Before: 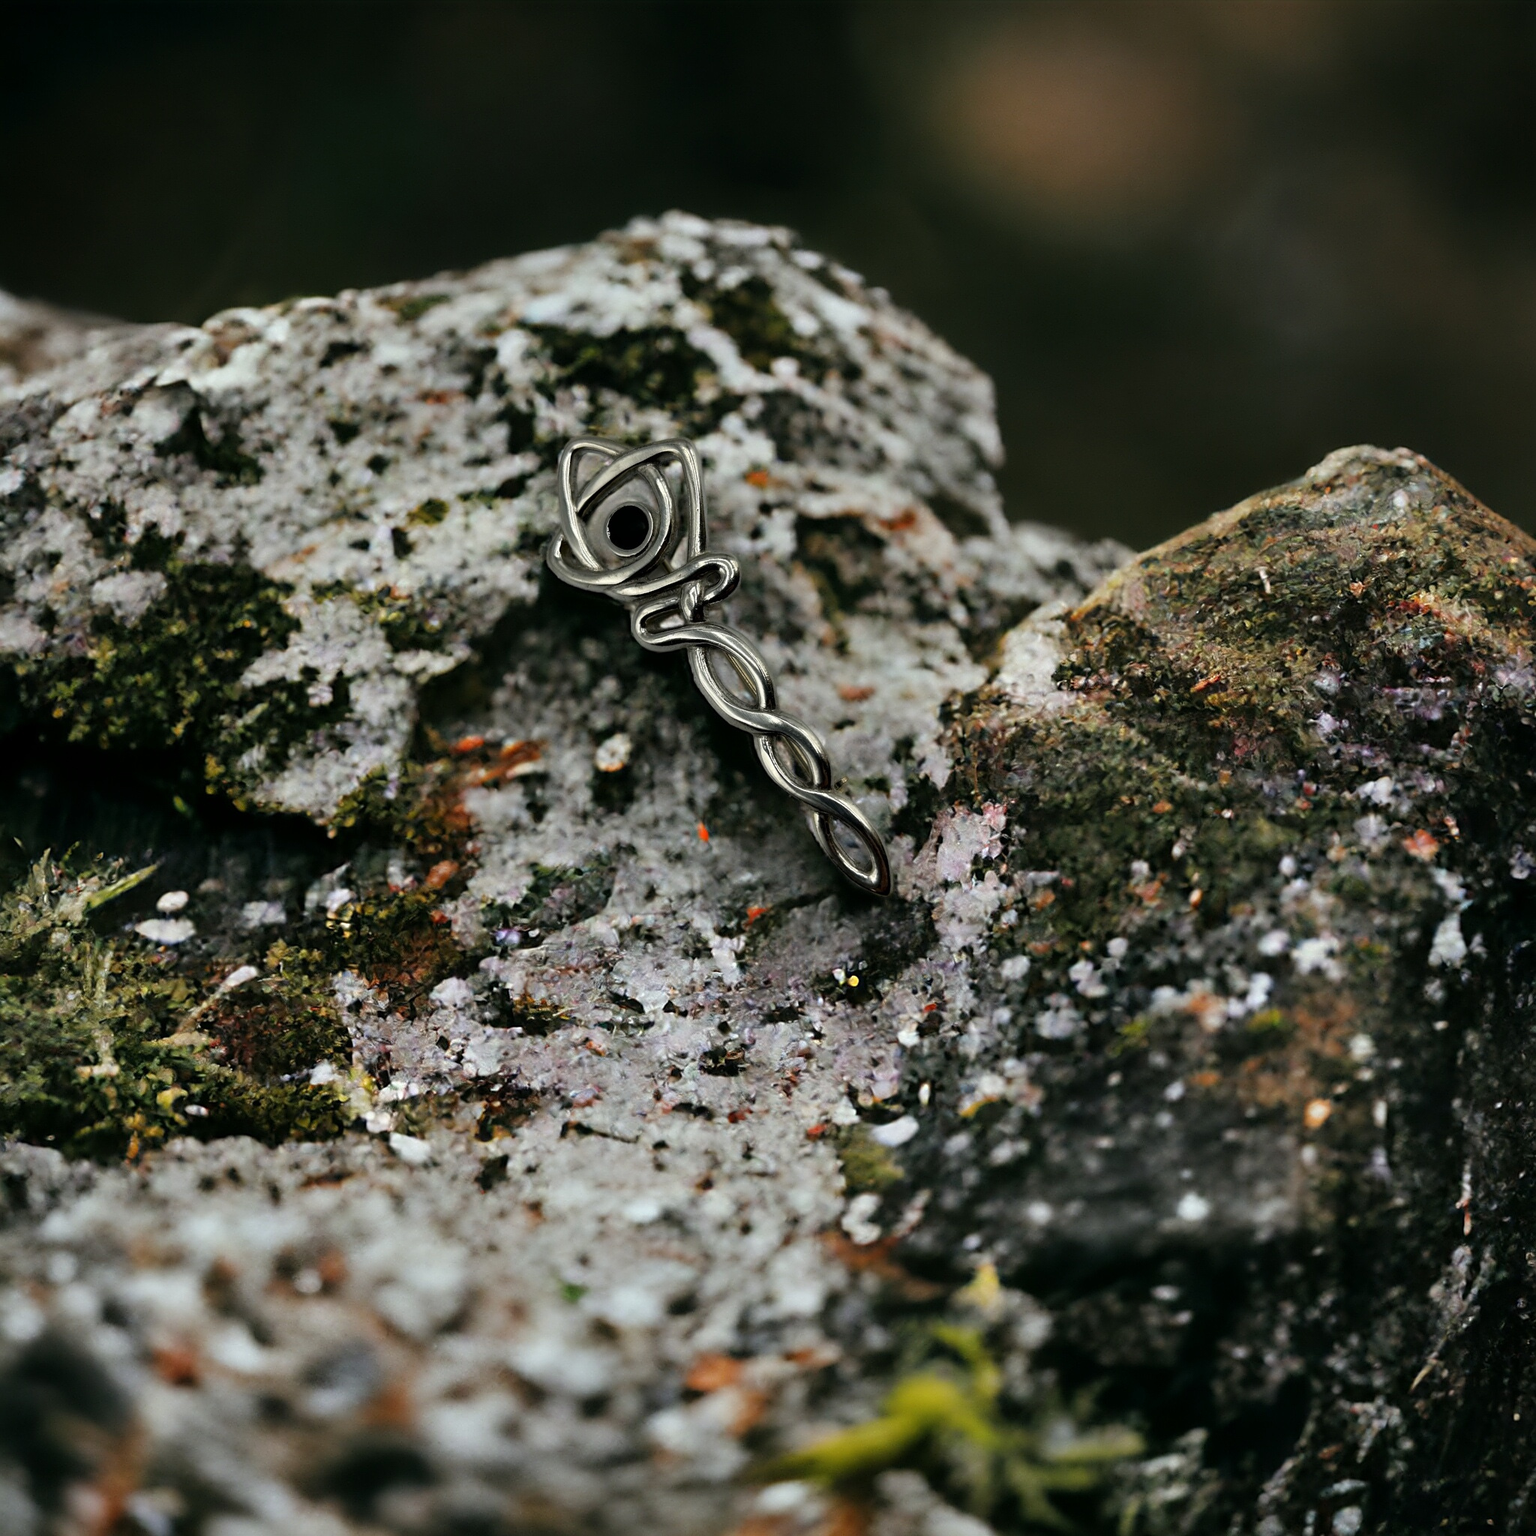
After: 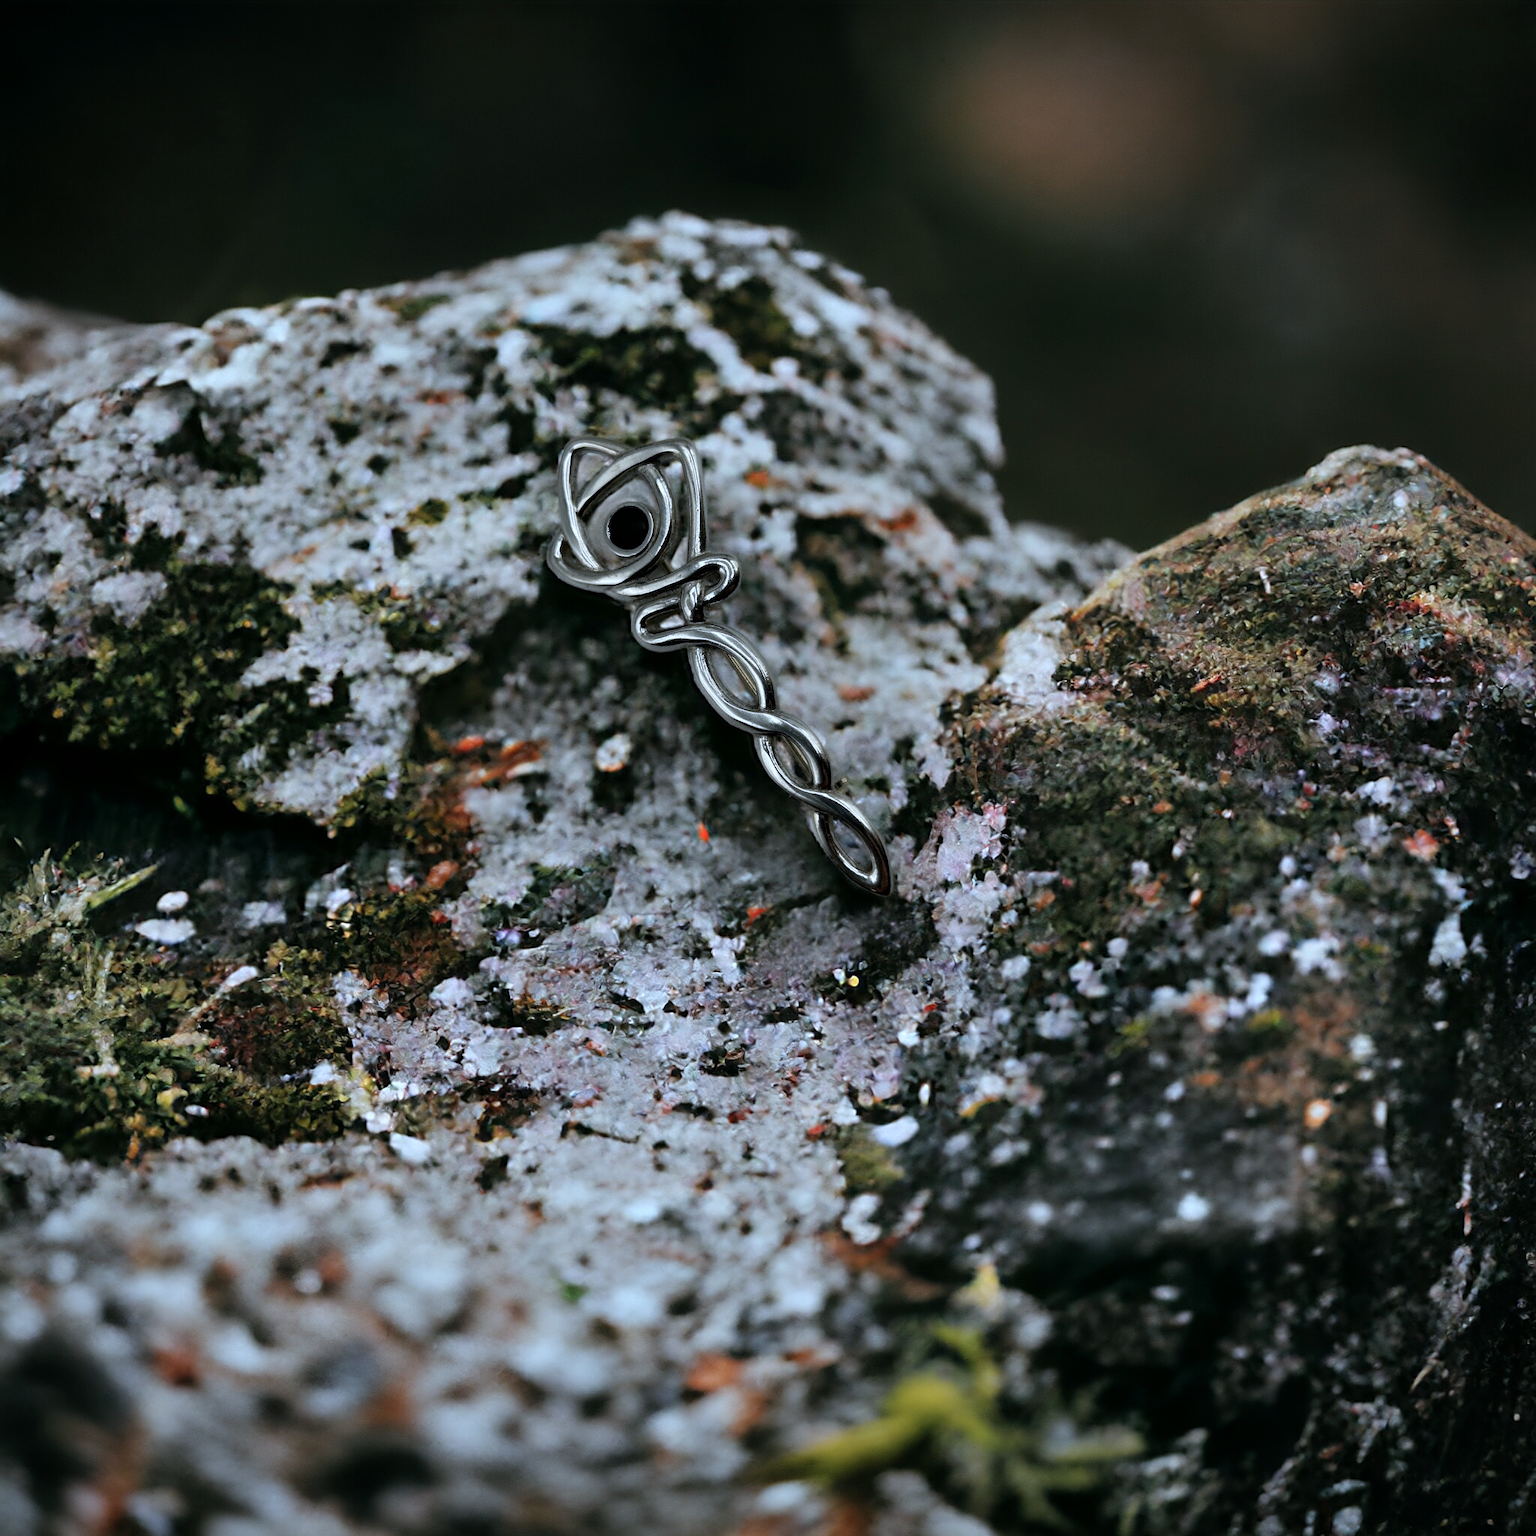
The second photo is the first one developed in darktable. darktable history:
color correction: highlights a* -2.21, highlights b* -18.59
vignetting: fall-off start 100.54%, brightness -0.298, saturation -0.065, width/height ratio 1.303
